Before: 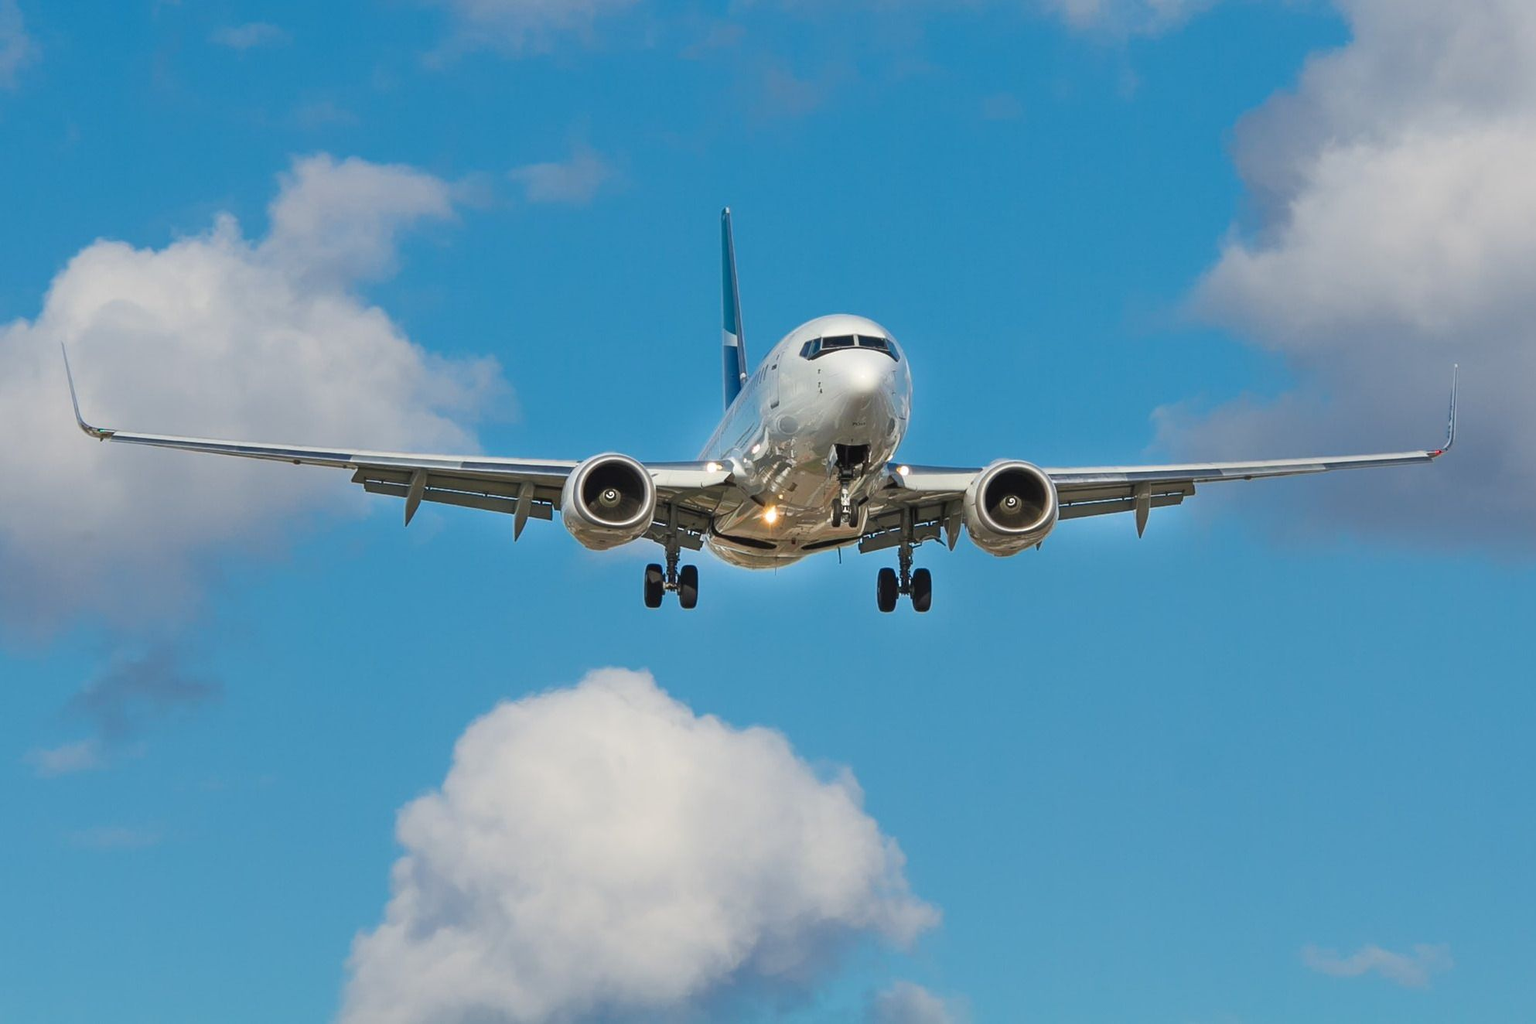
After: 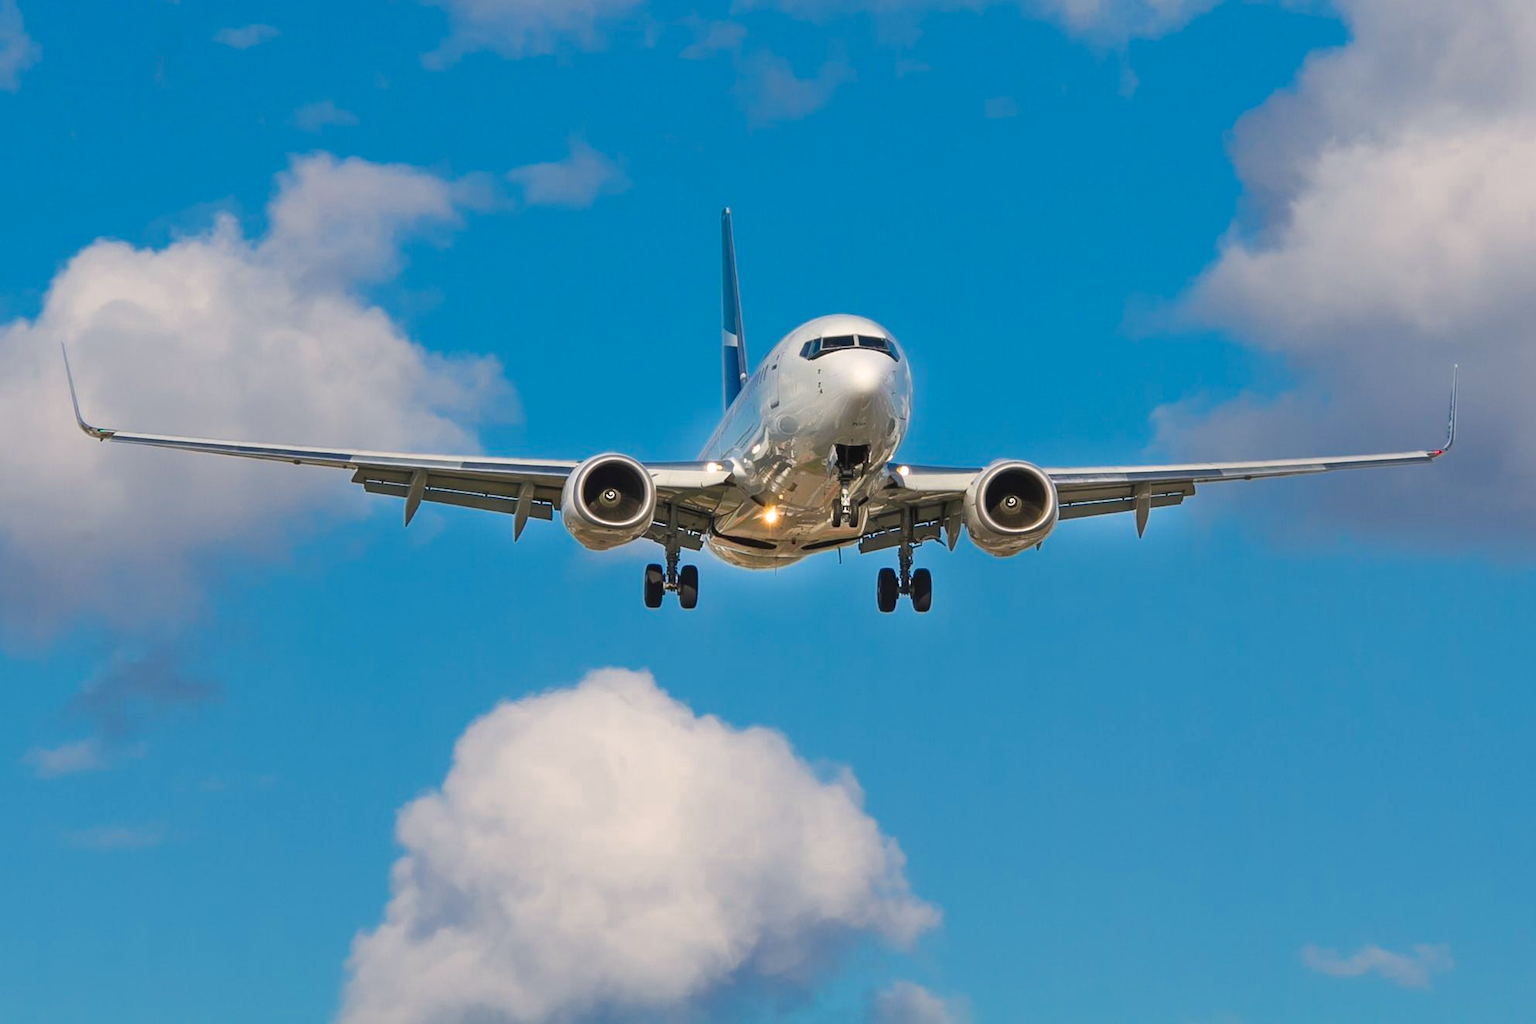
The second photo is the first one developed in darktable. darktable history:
color zones: curves: ch0 [(0, 0.465) (0.092, 0.596) (0.289, 0.464) (0.429, 0.453) (0.571, 0.464) (0.714, 0.455) (0.857, 0.462) (1, 0.465)]
color correction: highlights a* 3.22, highlights b* 2, saturation 1.21
